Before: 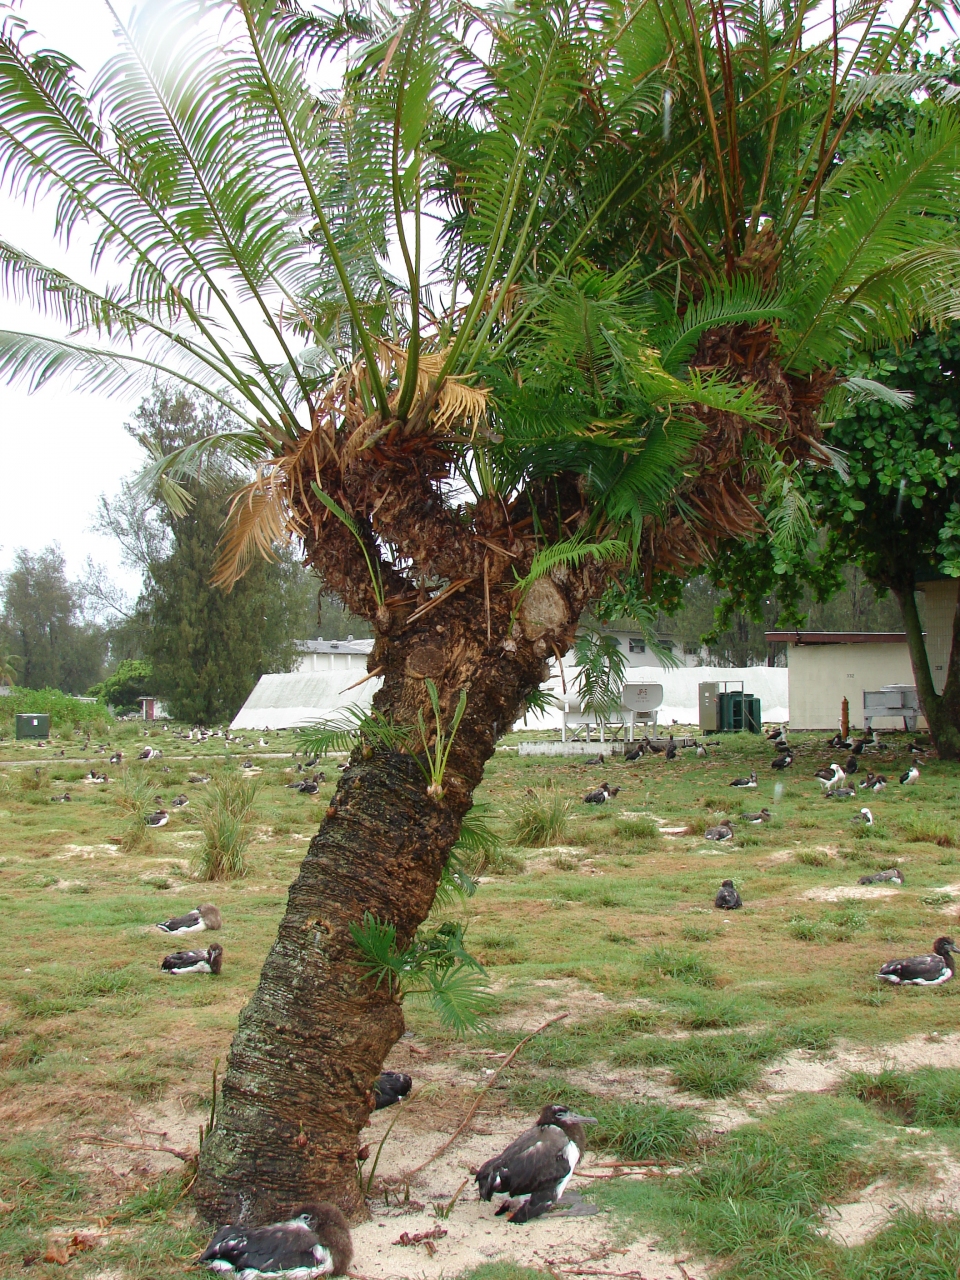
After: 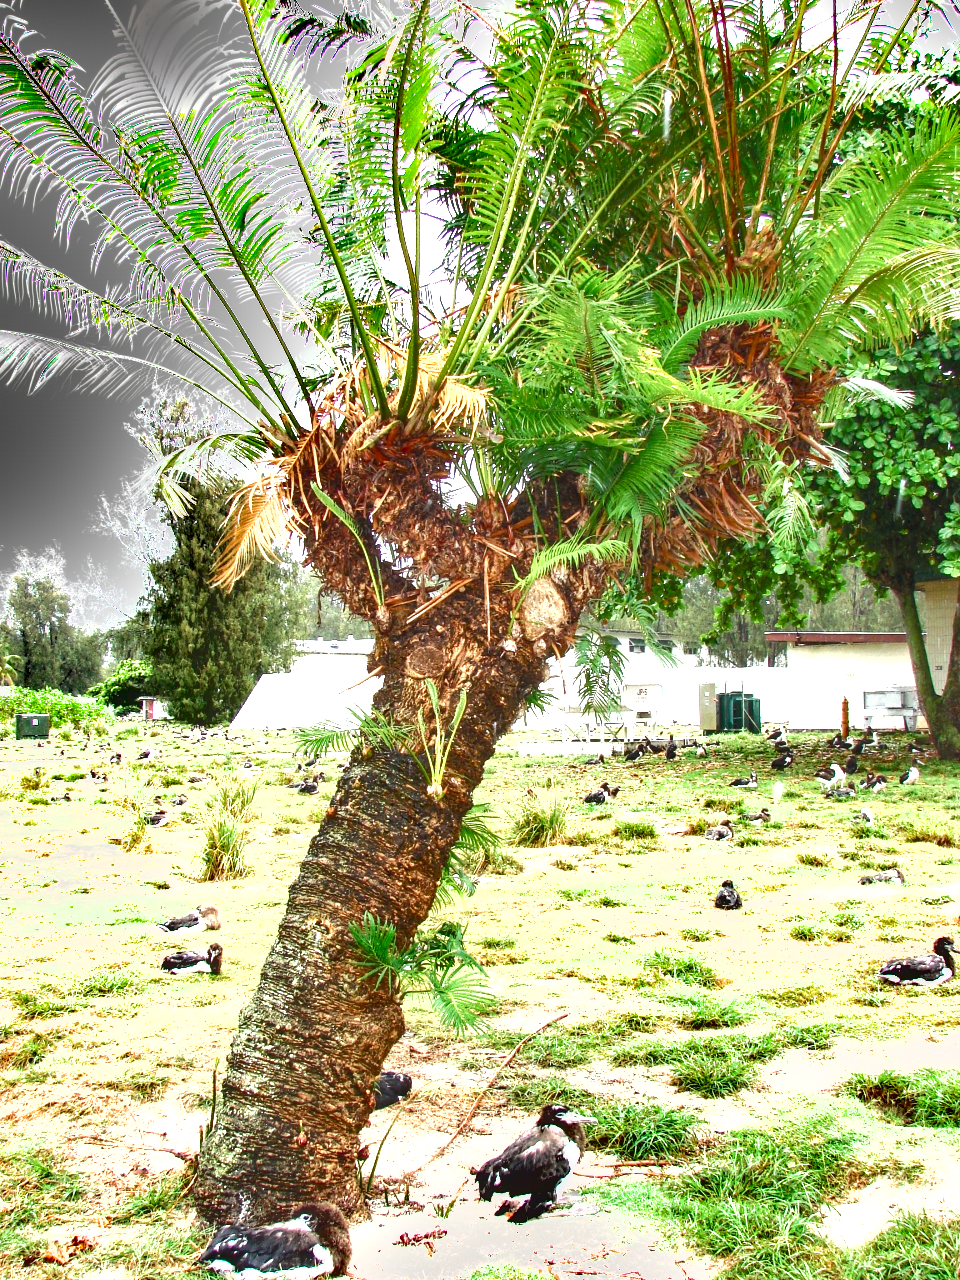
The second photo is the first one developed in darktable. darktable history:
shadows and highlights: low approximation 0.01, soften with gaussian
color balance rgb: shadows lift › chroma 1.004%, shadows lift › hue 28.06°, linear chroma grading › global chroma -14.659%, perceptual saturation grading › global saturation 34.741%, perceptual saturation grading › highlights -29.922%, perceptual saturation grading › shadows 34.741%
local contrast: on, module defaults
exposure: exposure 1.994 EV, compensate highlight preservation false
